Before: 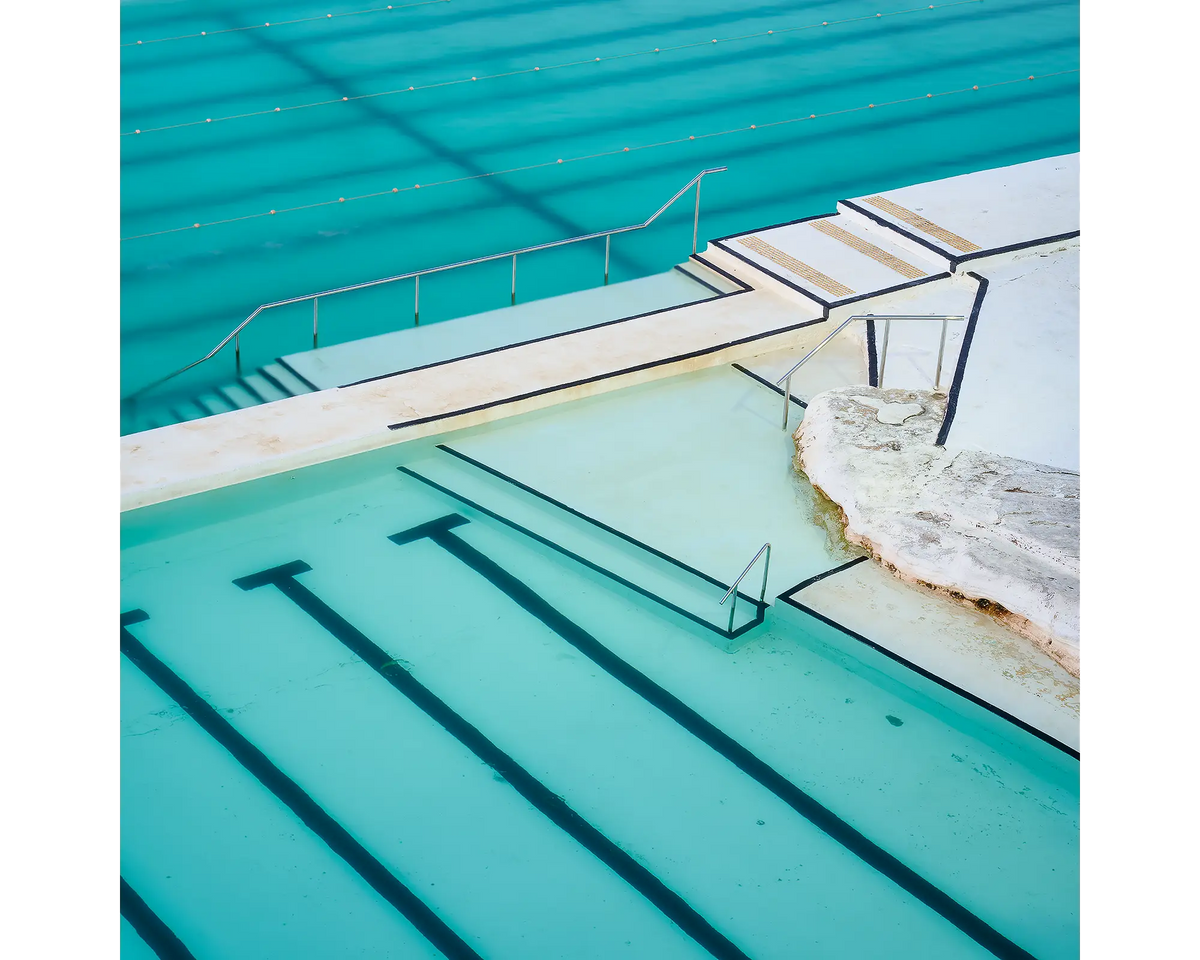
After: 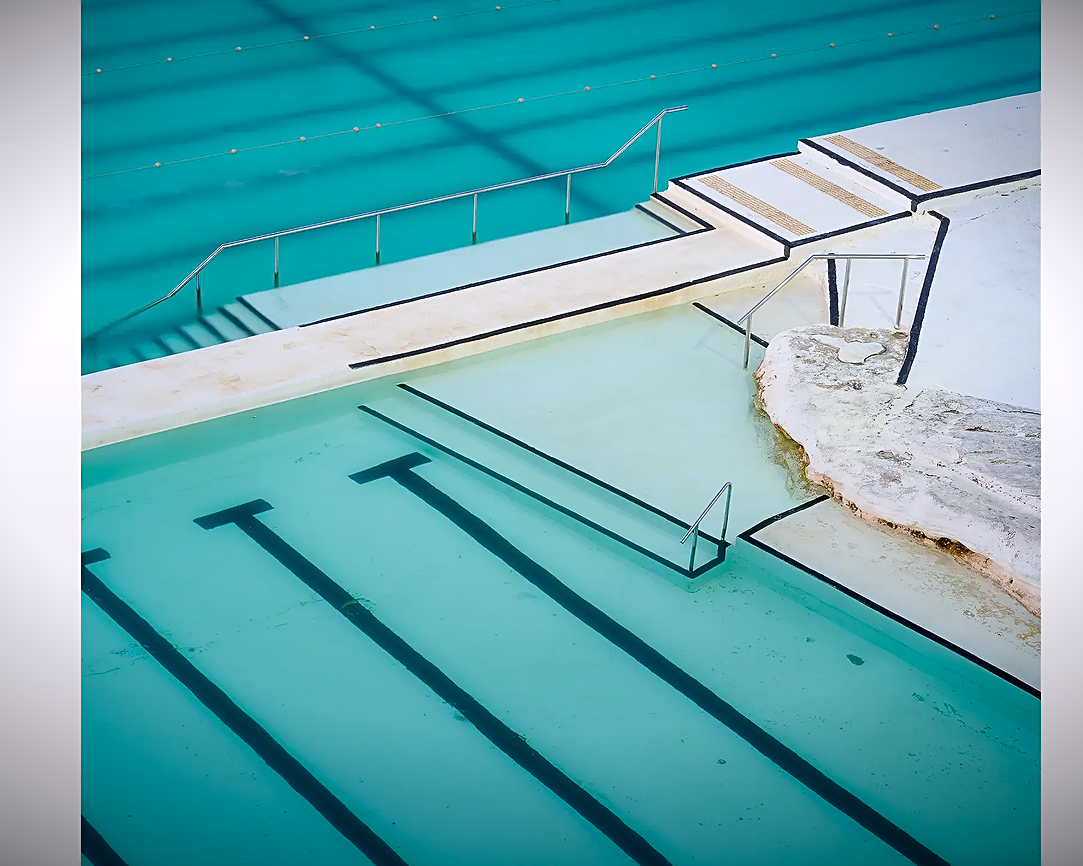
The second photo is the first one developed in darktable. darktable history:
sharpen: on, module defaults
white balance: red 1.009, blue 1.027
vignetting: fall-off start 98.29%, fall-off radius 100%, brightness -1, saturation 0.5, width/height ratio 1.428
crop: left 3.305%, top 6.436%, right 6.389%, bottom 3.258%
graduated density: rotation -180°, offset 27.42
